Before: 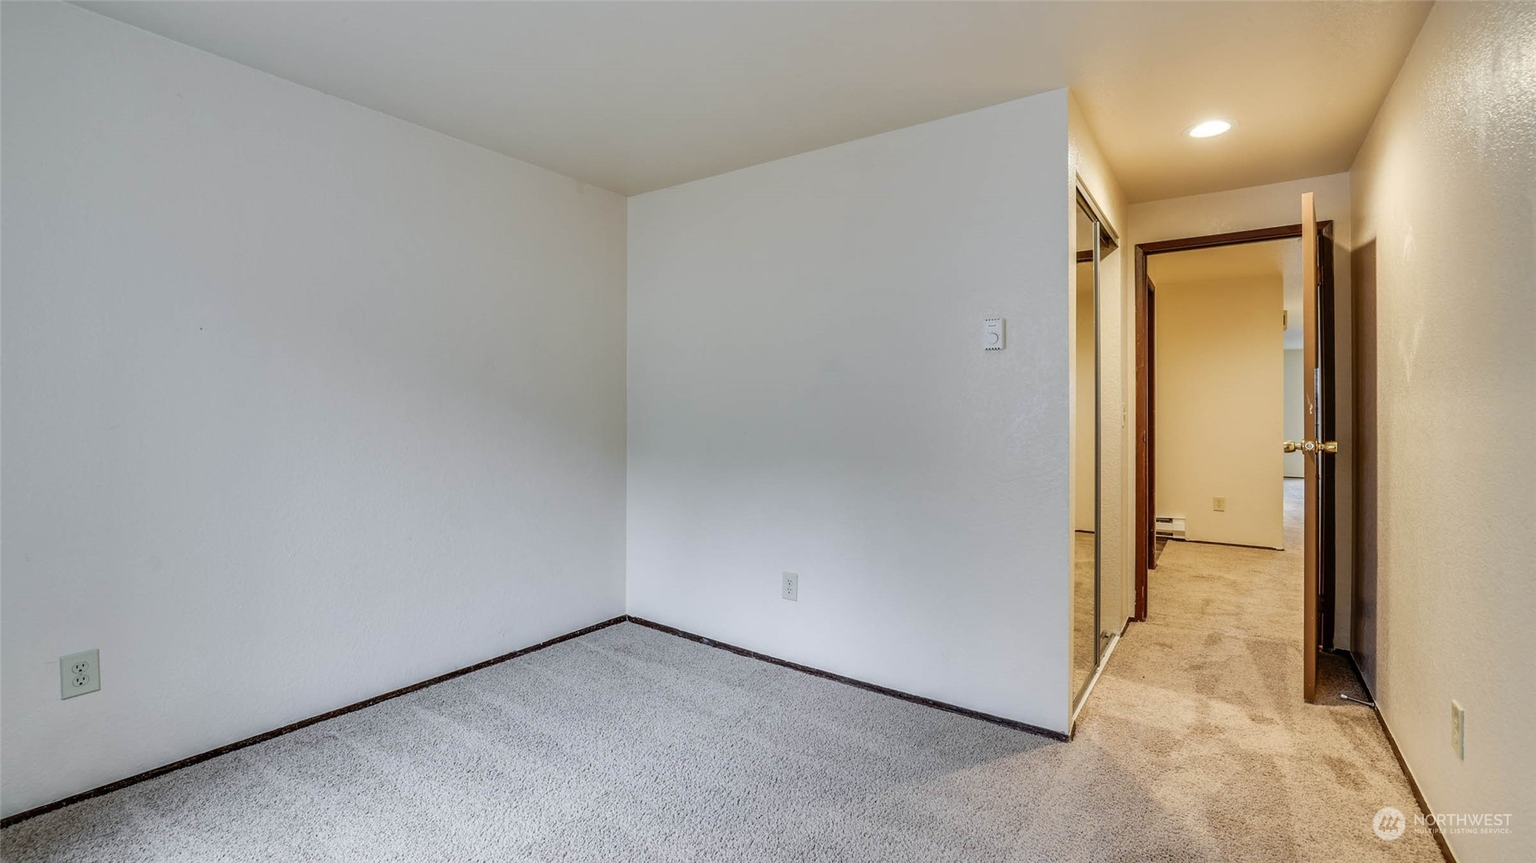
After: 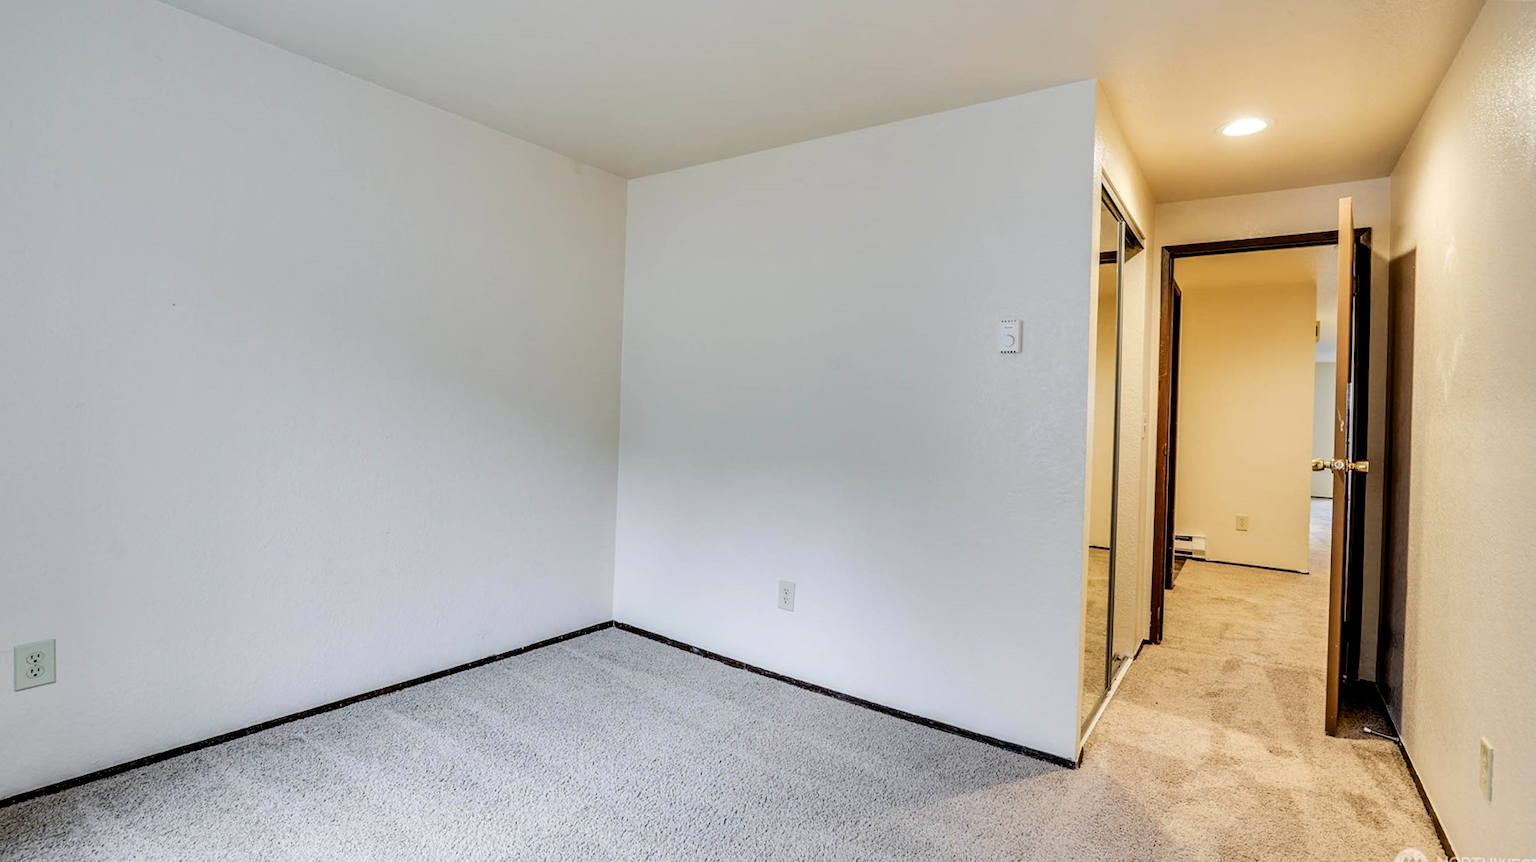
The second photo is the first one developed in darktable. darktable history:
tone curve: curves: ch0 [(0.029, 0) (0.134, 0.063) (0.249, 0.198) (0.378, 0.365) (0.499, 0.529) (1, 1)], color space Lab, linked channels, preserve colors none
exposure: black level correction 0.009, exposure 0.114 EV, compensate highlight preservation false
crop and rotate: angle -1.79°
